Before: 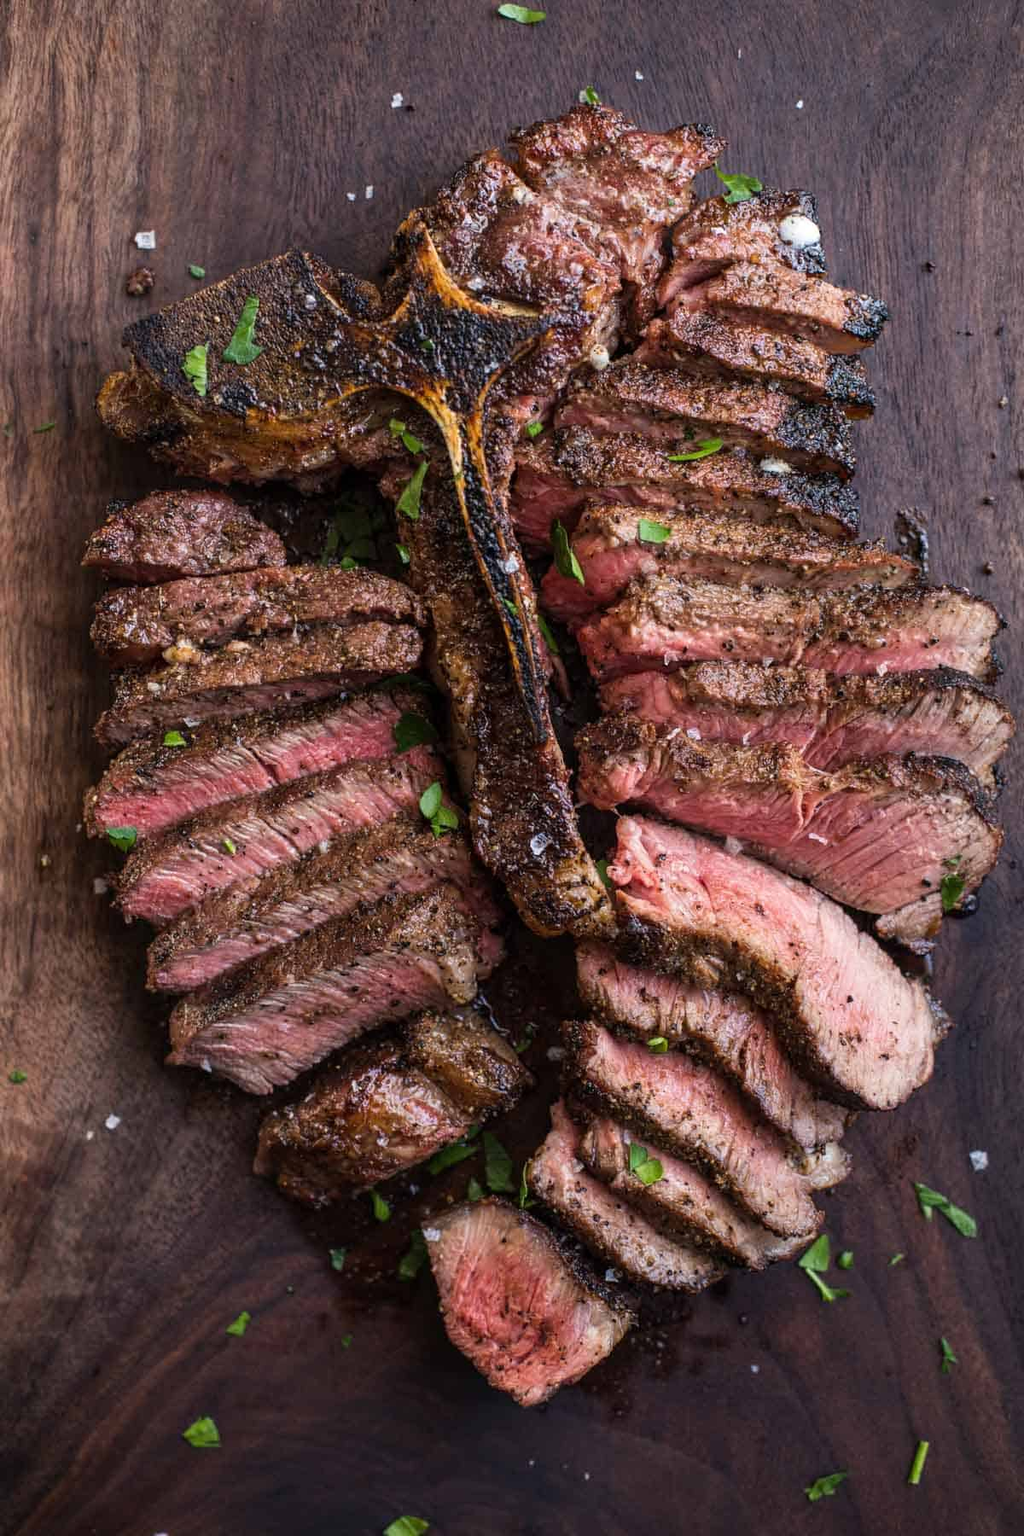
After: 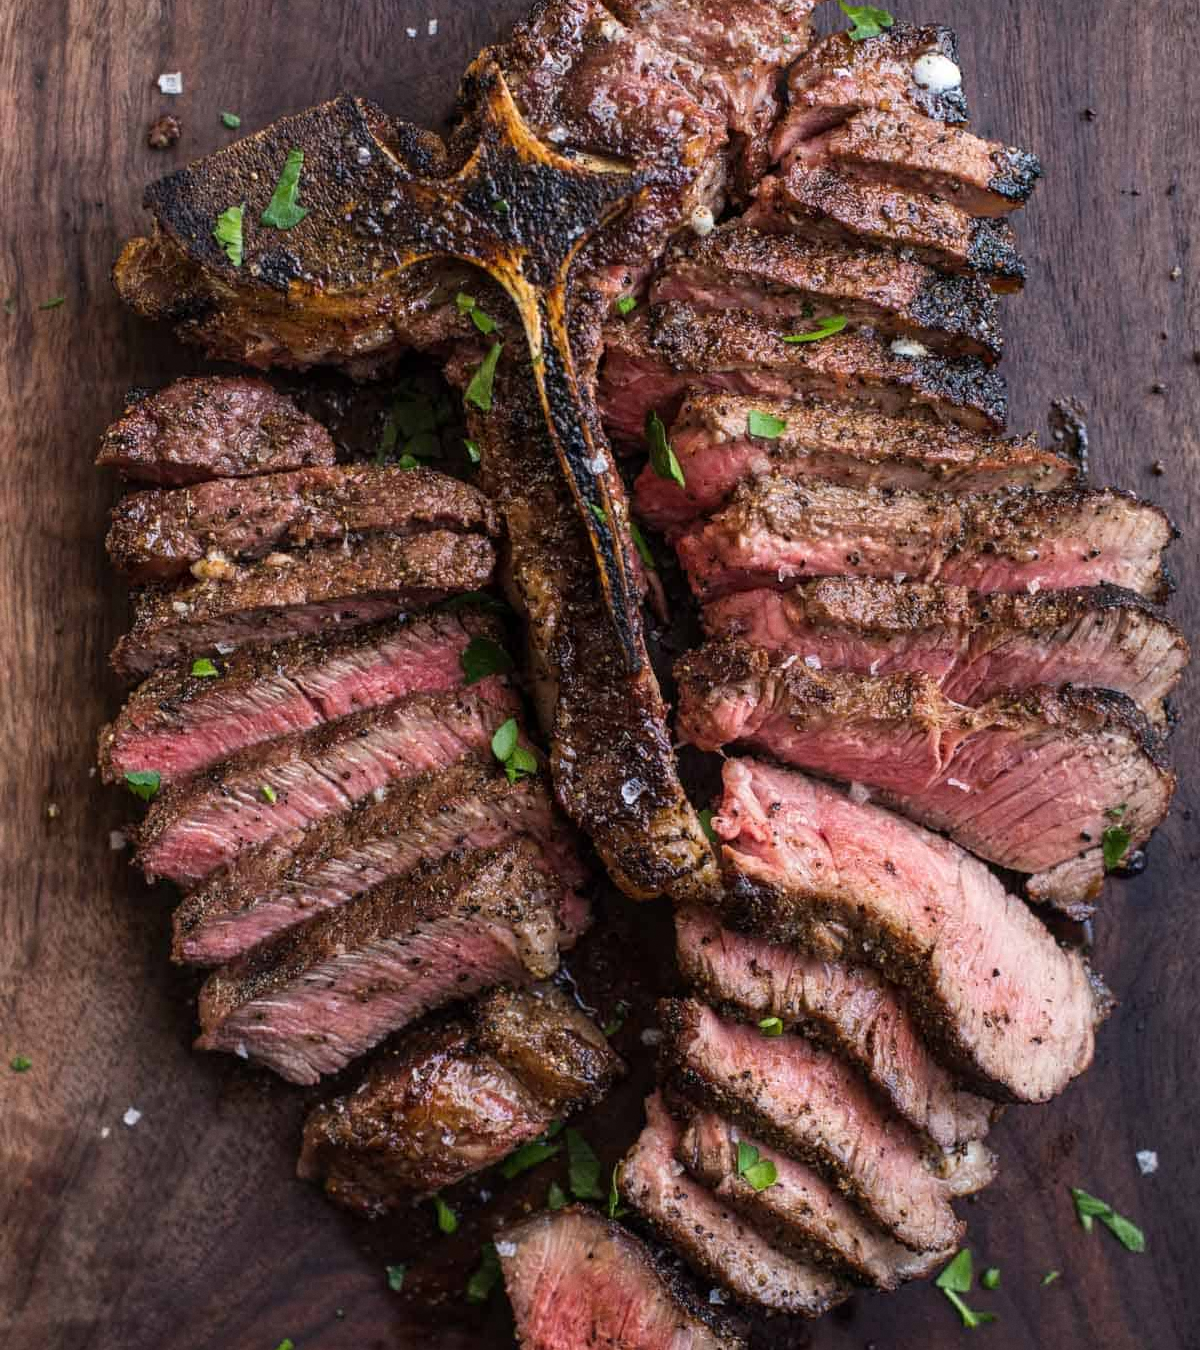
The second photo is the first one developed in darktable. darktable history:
crop: top 11.038%, bottom 13.962%
grain: coarseness 14.57 ISO, strength 8.8%
